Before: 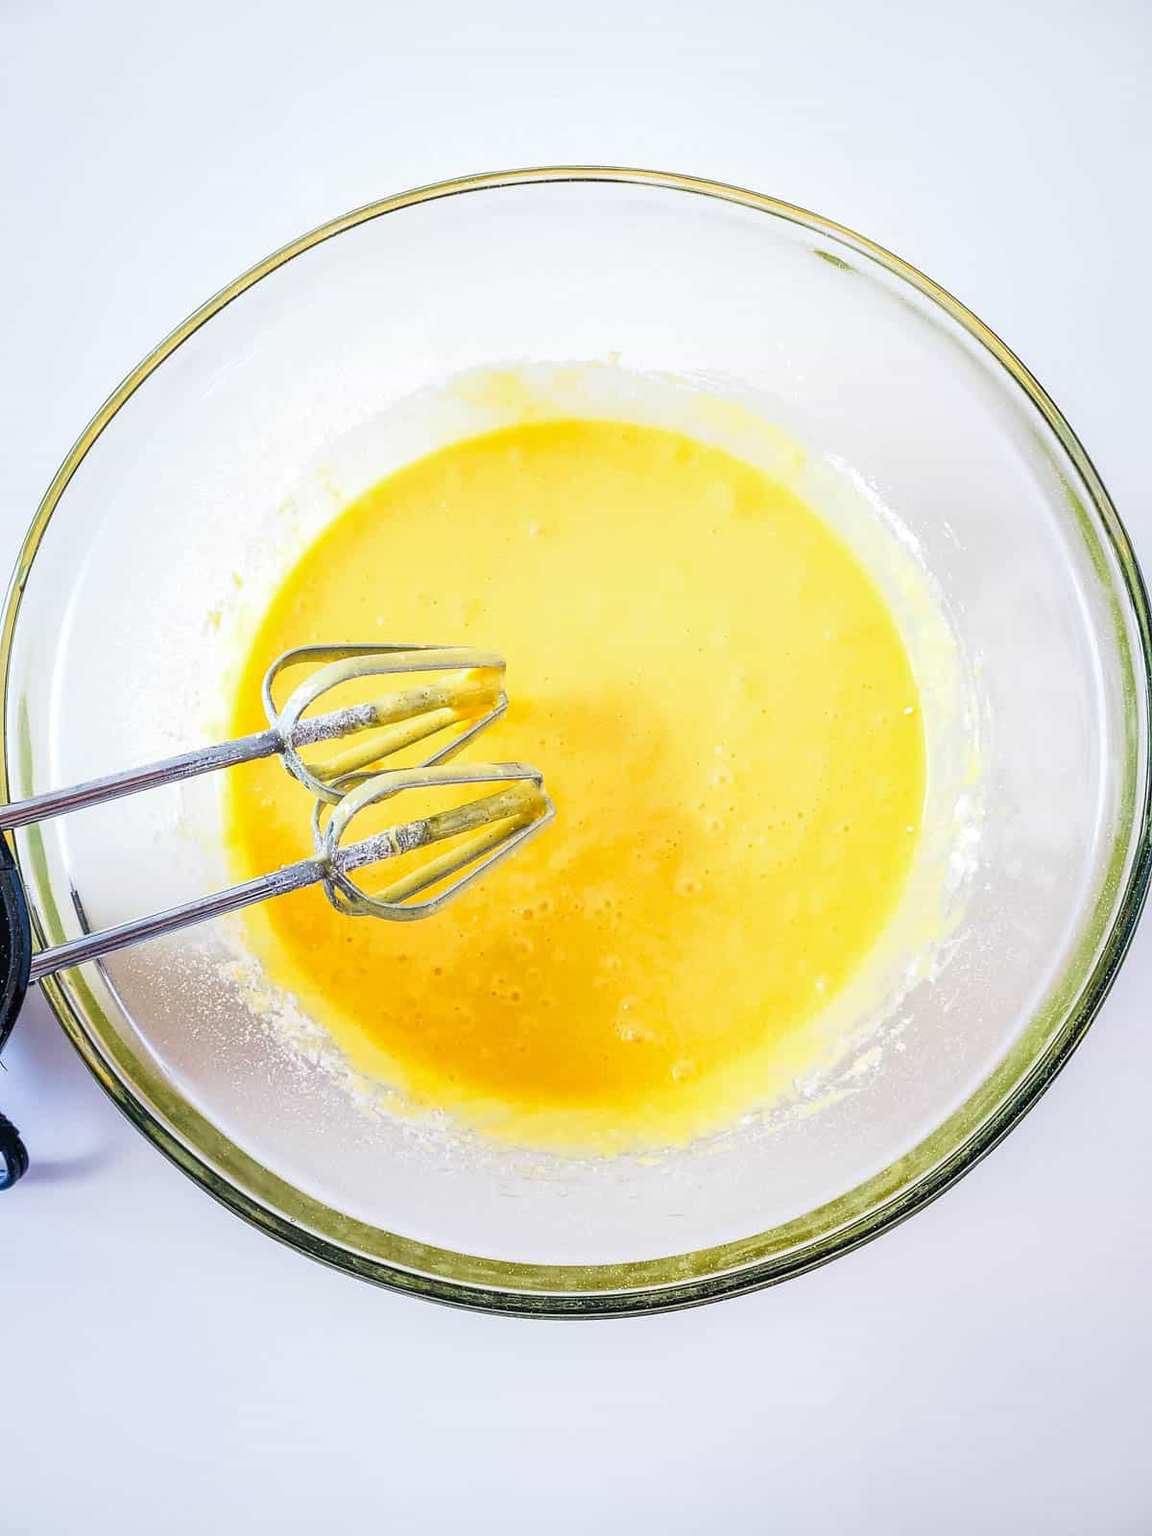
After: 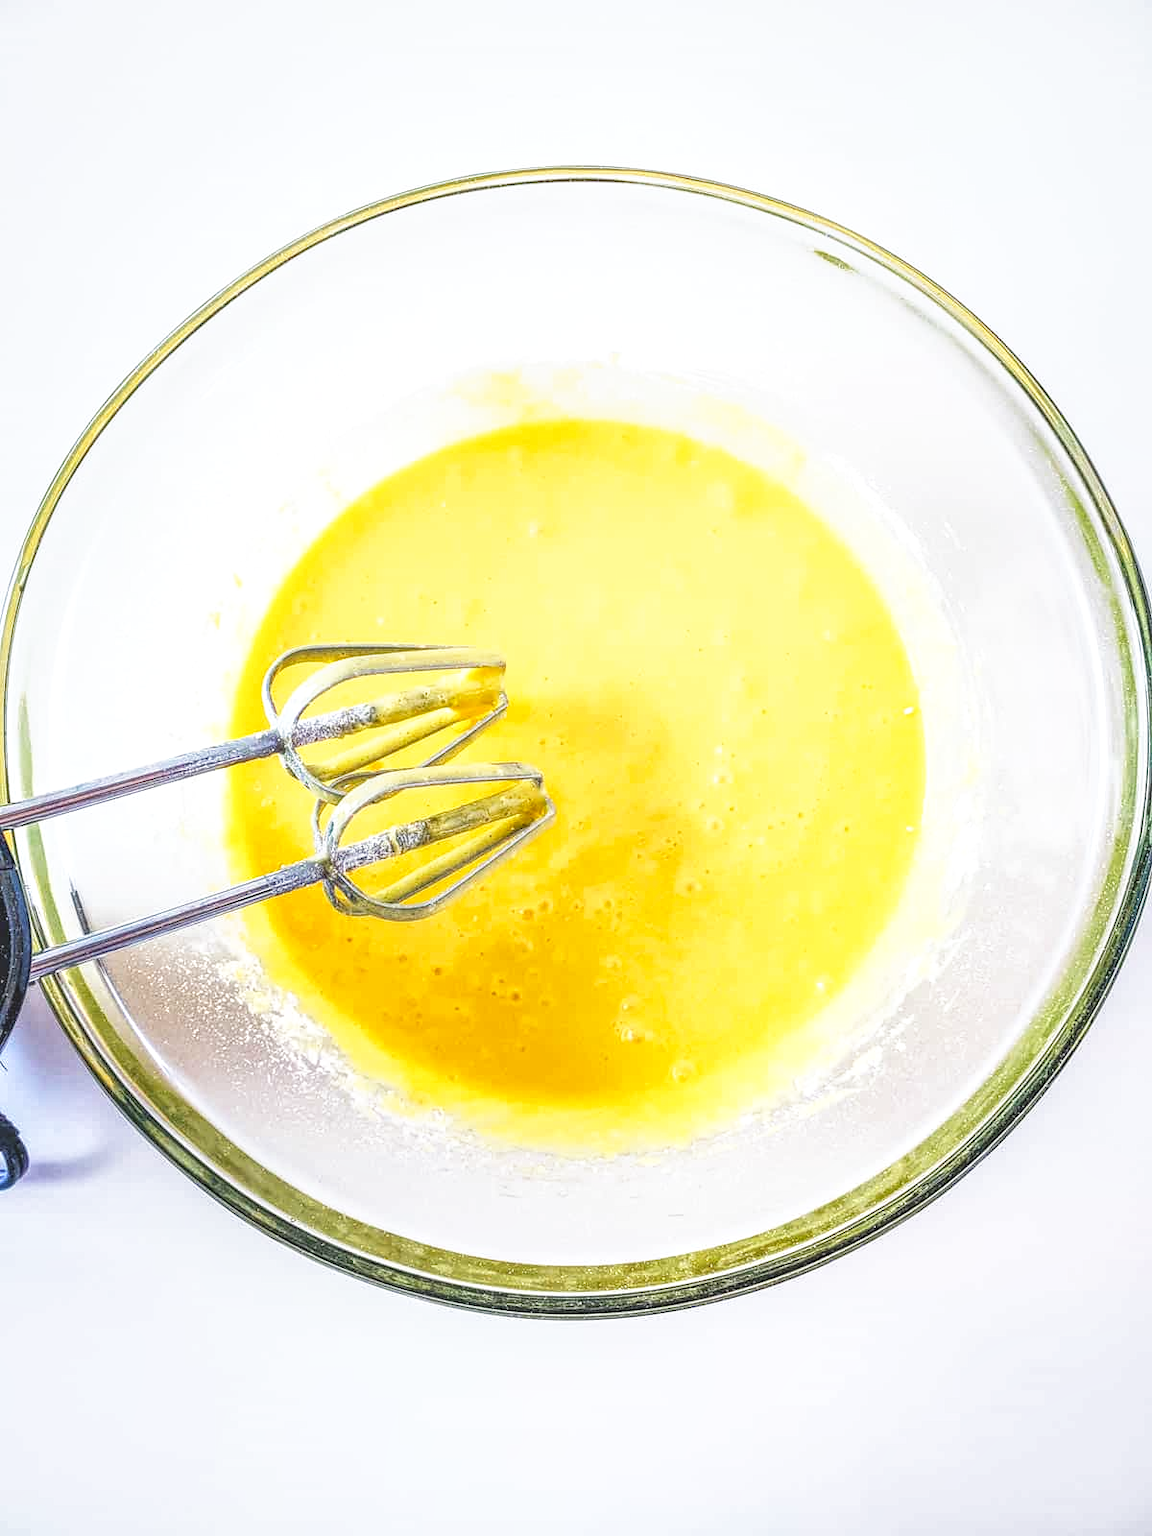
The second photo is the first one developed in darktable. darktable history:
base curve: curves: ch0 [(0, 0) (0.688, 0.865) (1, 1)], preserve colors none
local contrast: highlights 74%, shadows 55%, detail 176%, midtone range 0.207
